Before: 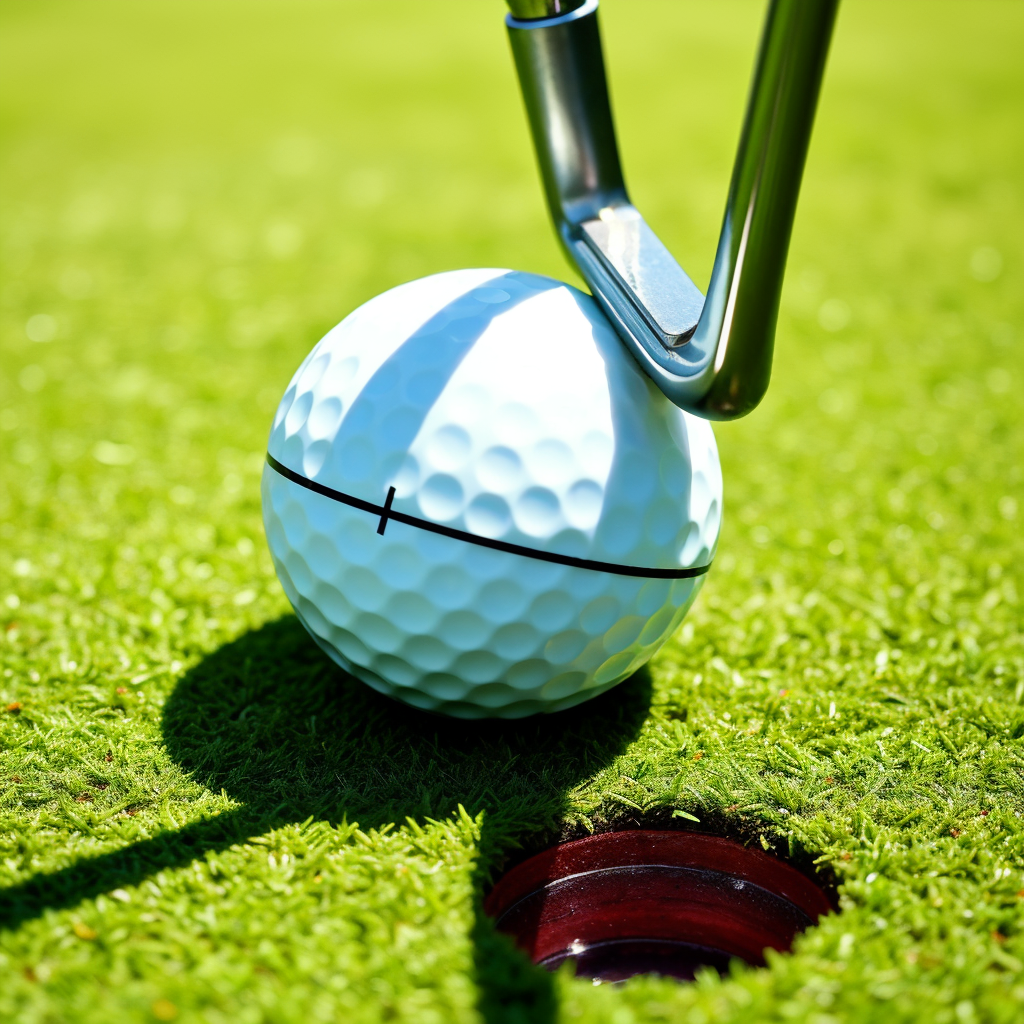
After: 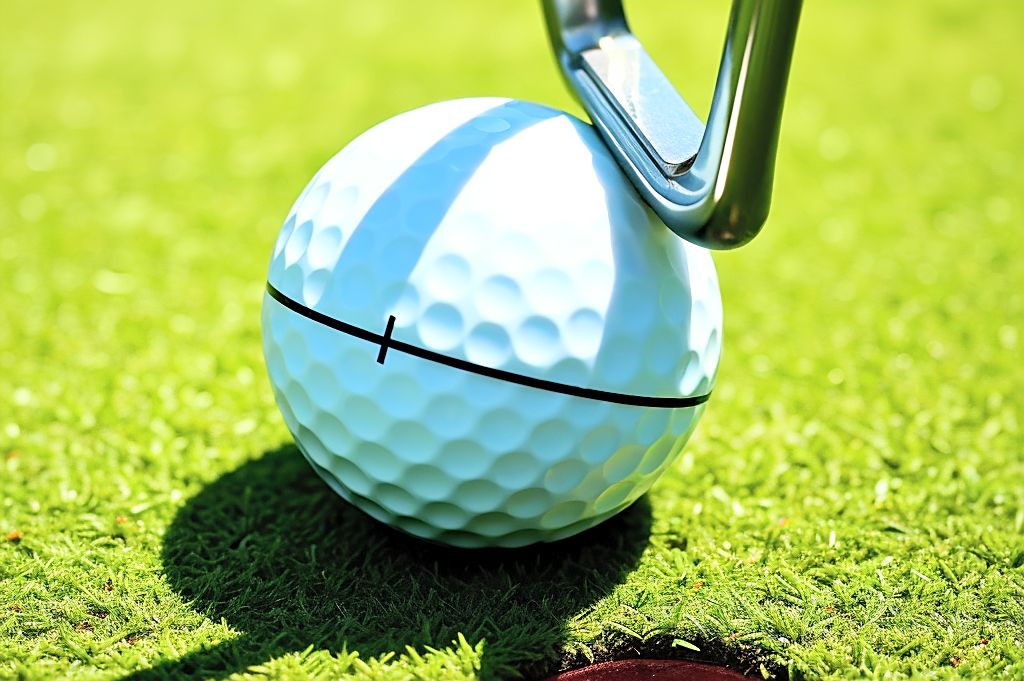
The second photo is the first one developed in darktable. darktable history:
sharpen: on, module defaults
contrast brightness saturation: contrast 0.138, brightness 0.211
crop: top 16.703%, bottom 16.769%
haze removal: strength 0.122, distance 0.251, compatibility mode true, adaptive false
